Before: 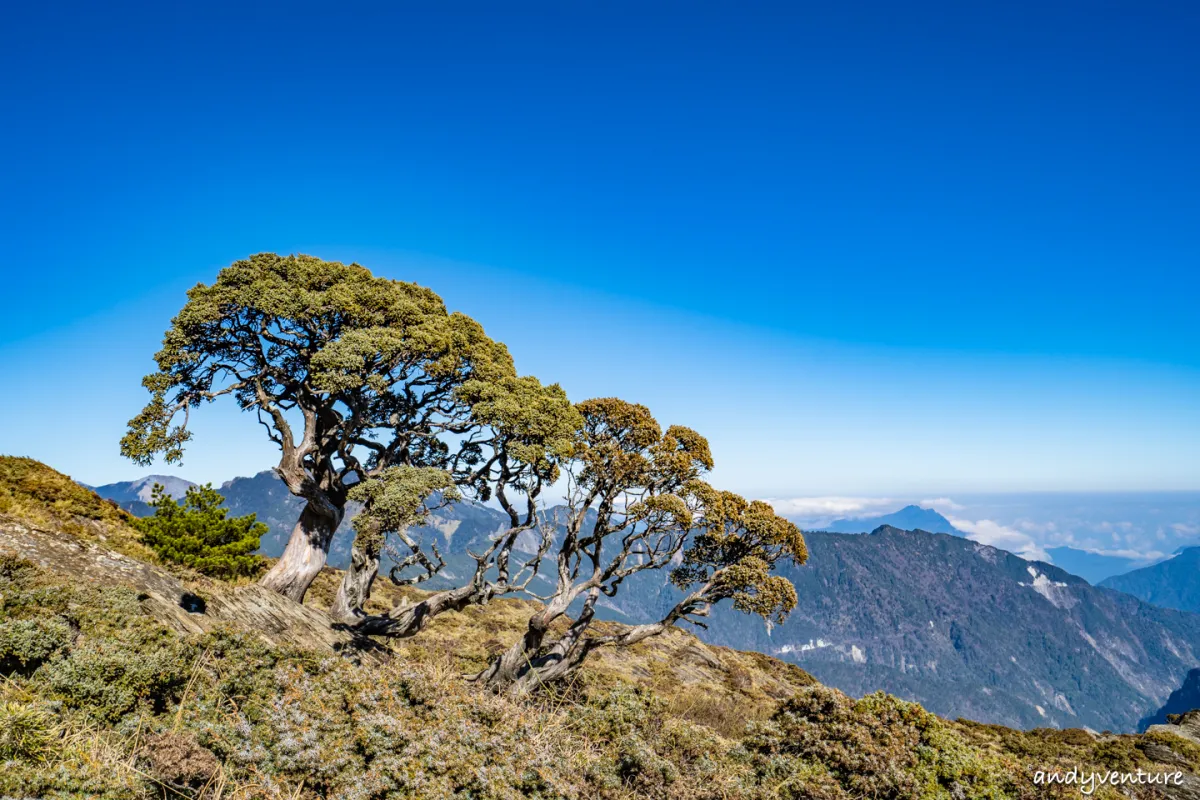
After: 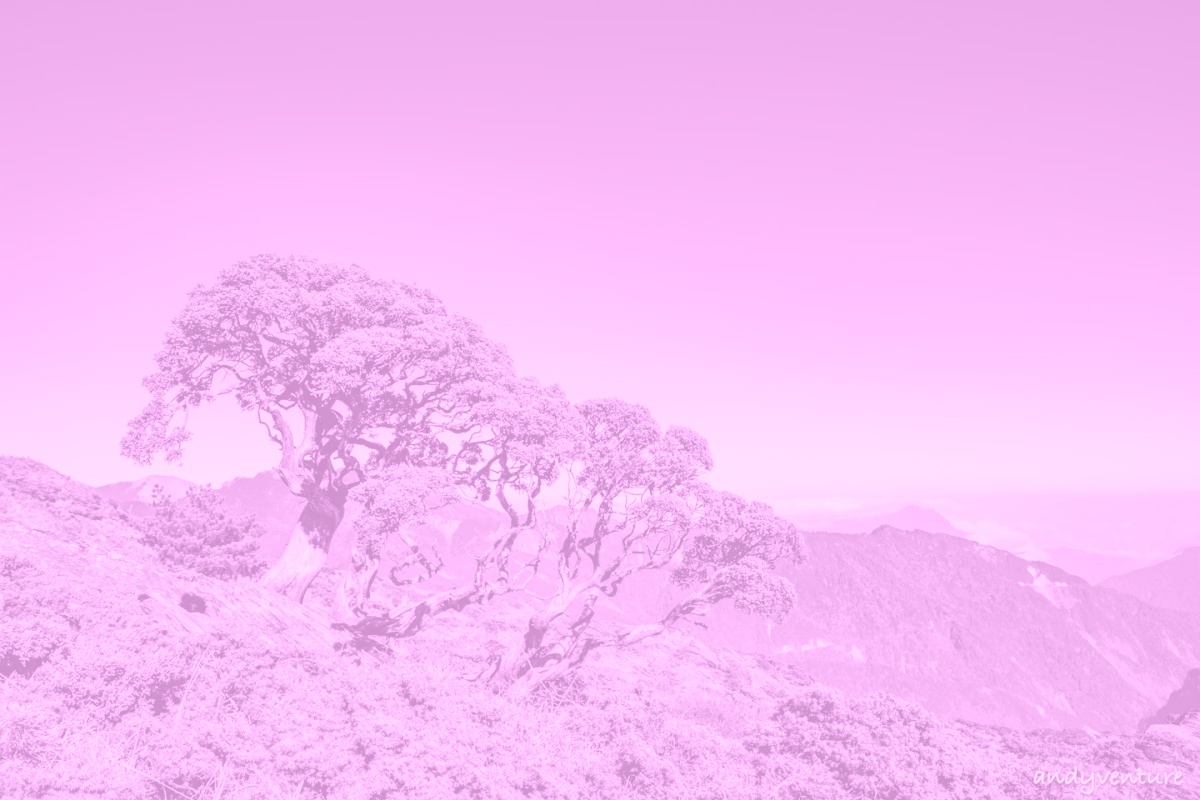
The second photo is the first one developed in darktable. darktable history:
colorize: hue 331.2°, saturation 75%, source mix 30.28%, lightness 70.52%, version 1
white balance: emerald 1
